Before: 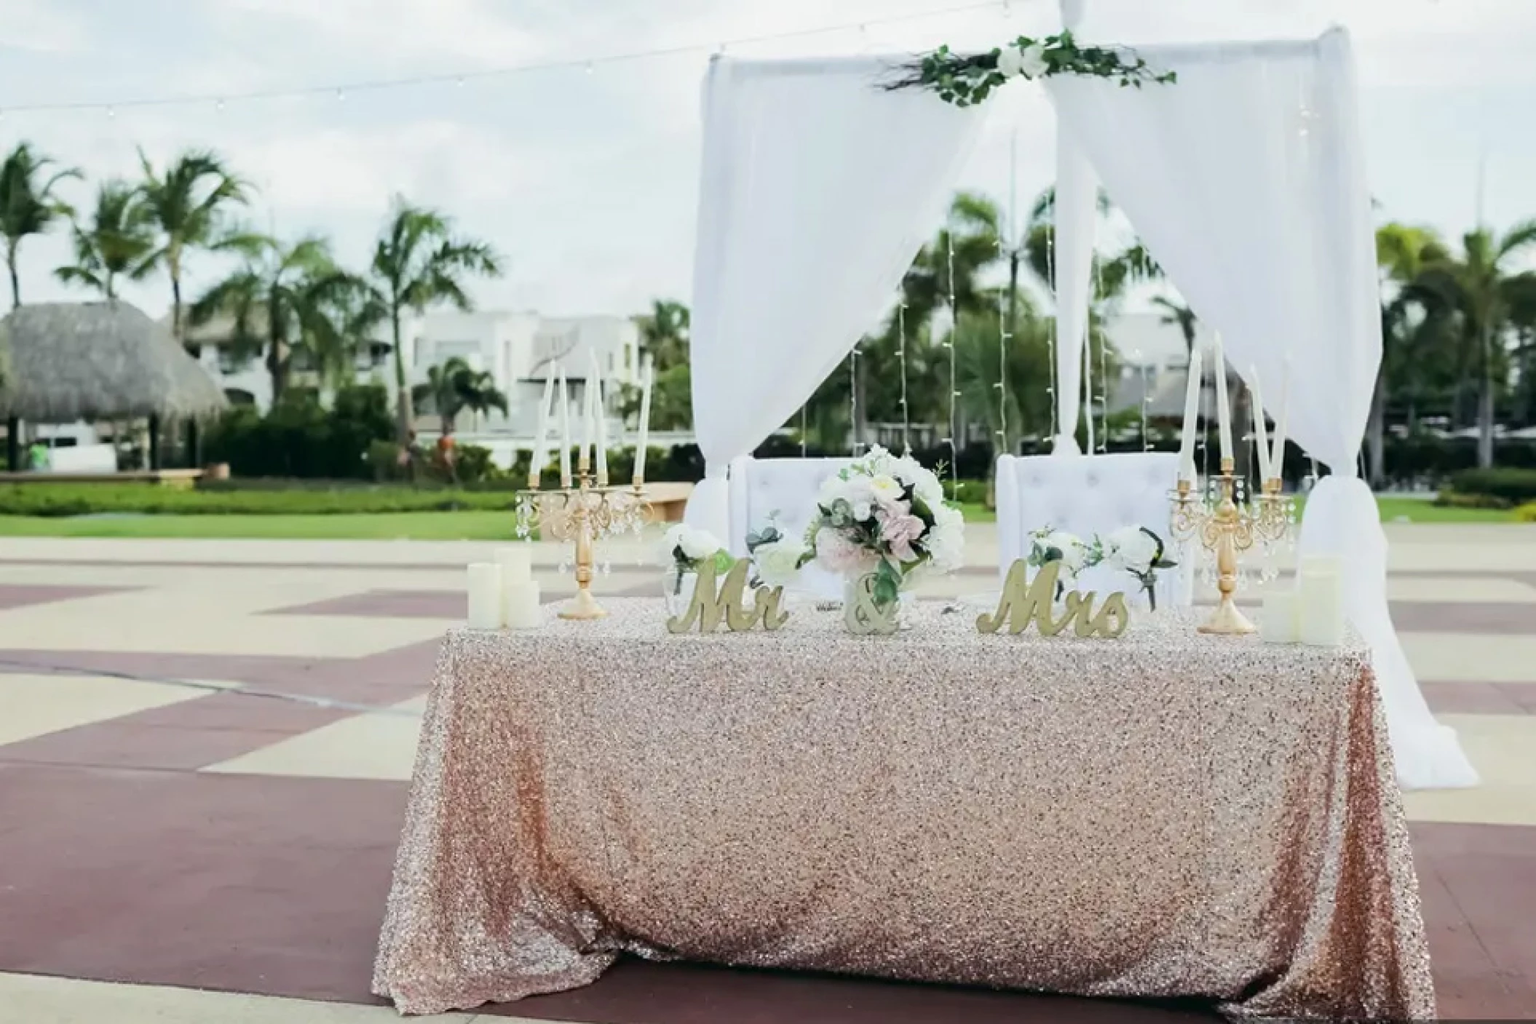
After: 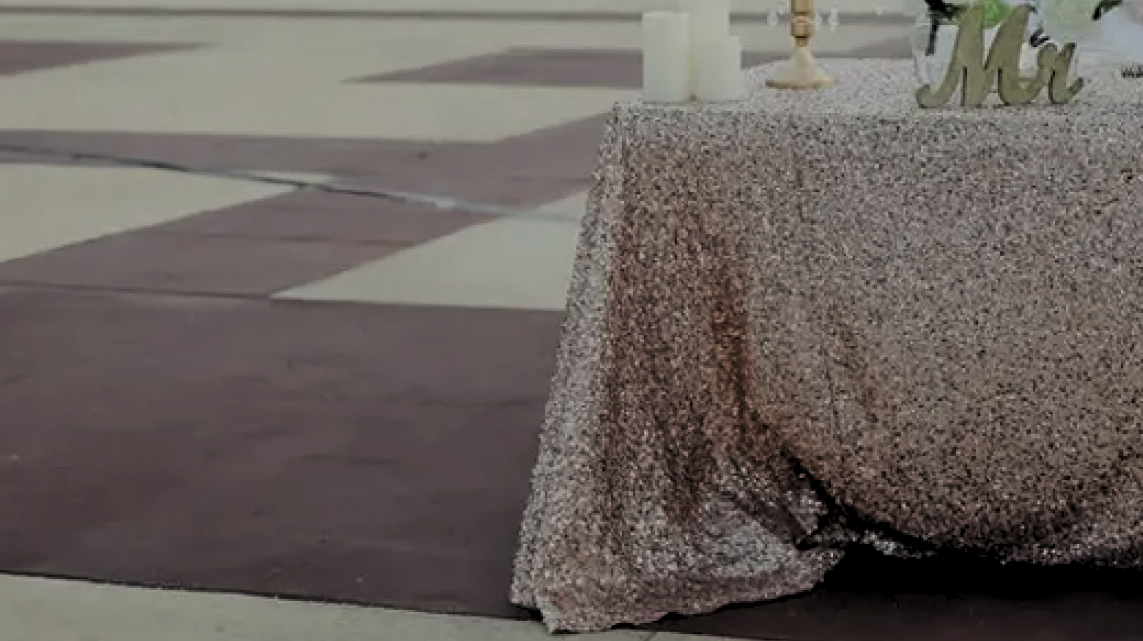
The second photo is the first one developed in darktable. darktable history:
crop and rotate: top 54.188%, right 45.823%, bottom 0.228%
tone equalizer: -8 EV -0.016 EV, -7 EV 0.042 EV, -6 EV -0.007 EV, -5 EV 0.009 EV, -4 EV -0.031 EV, -3 EV -0.241 EV, -2 EV -0.689 EV, -1 EV -0.999 EV, +0 EV -0.942 EV
levels: levels [0.182, 0.542, 0.902]
